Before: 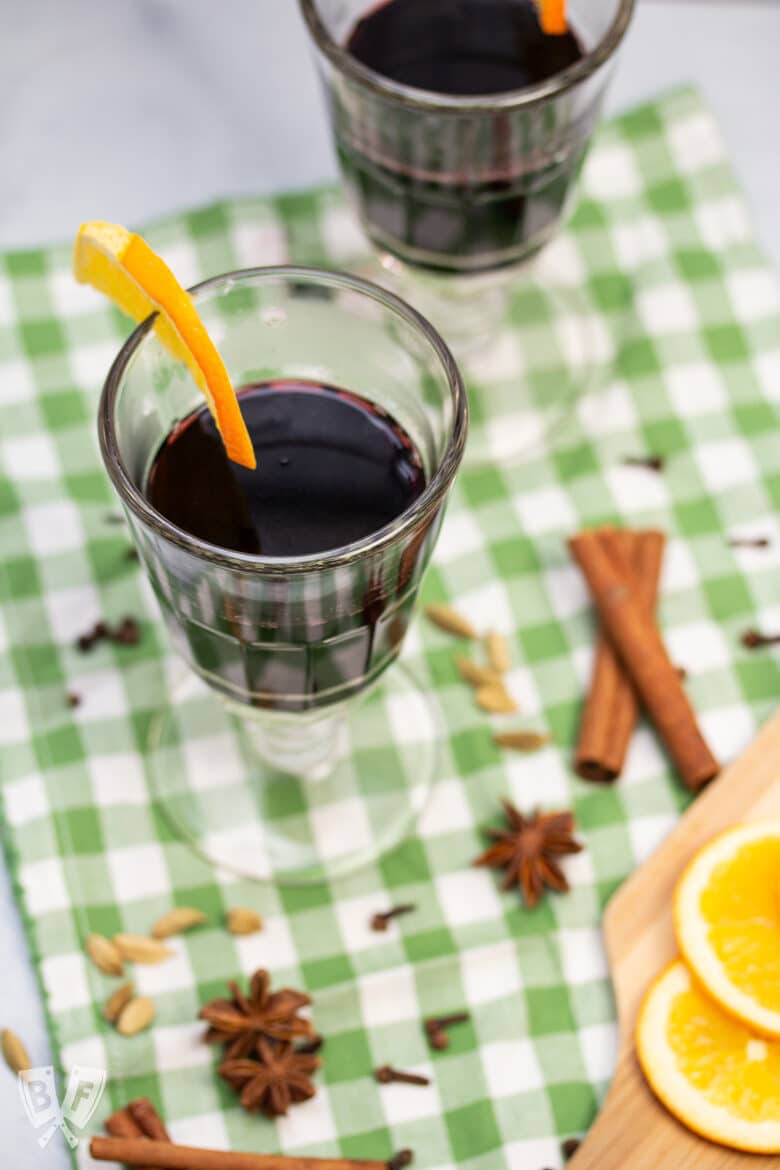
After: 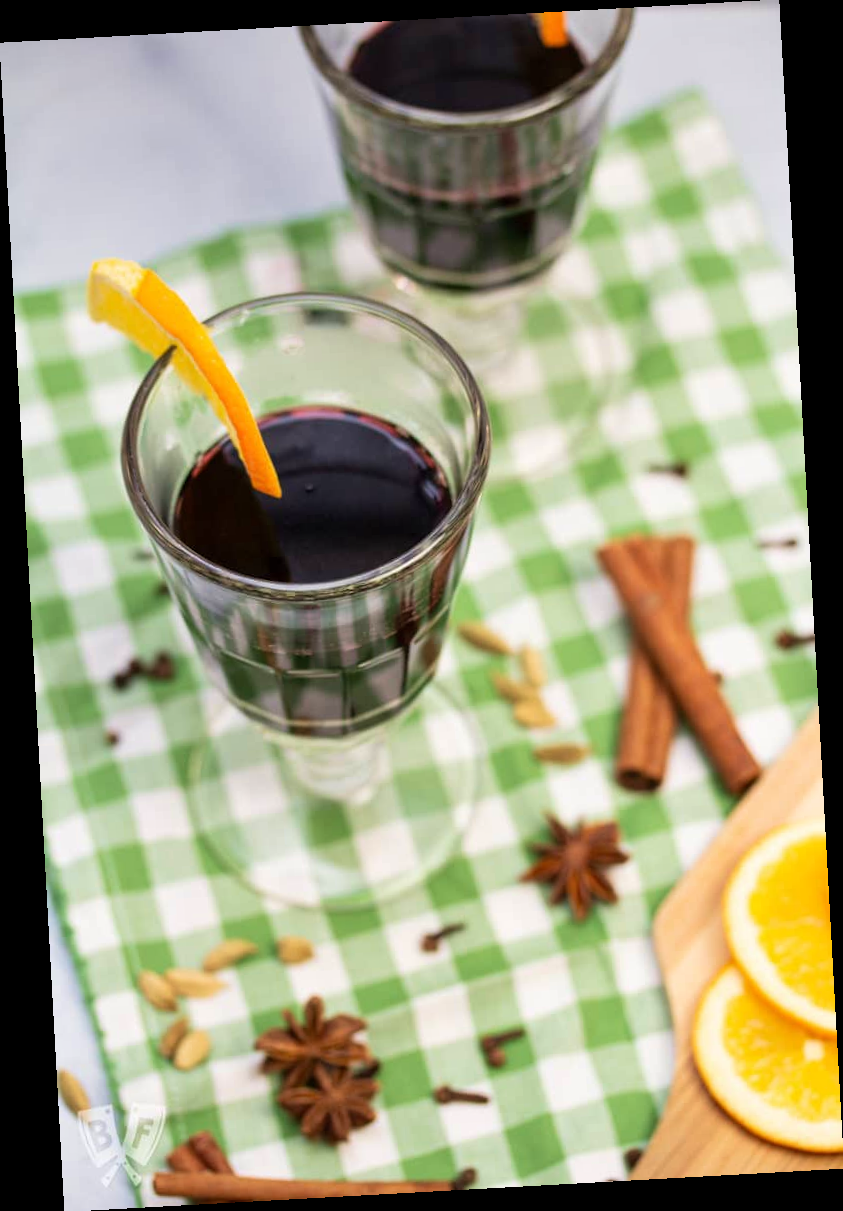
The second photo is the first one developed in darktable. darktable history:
rotate and perspective: rotation -3.18°, automatic cropping off
velvia: on, module defaults
tone equalizer: on, module defaults
